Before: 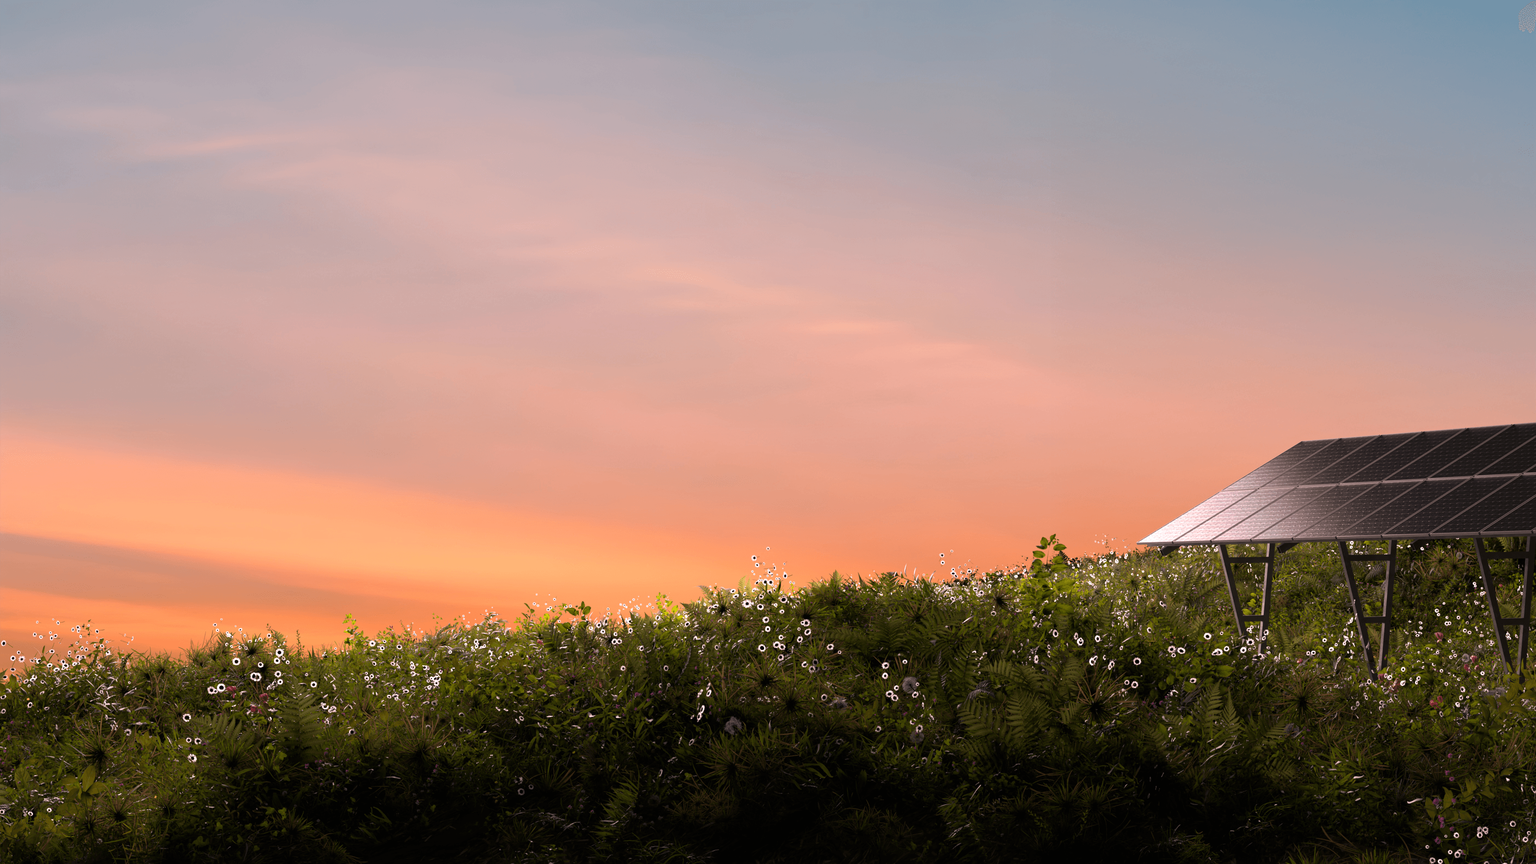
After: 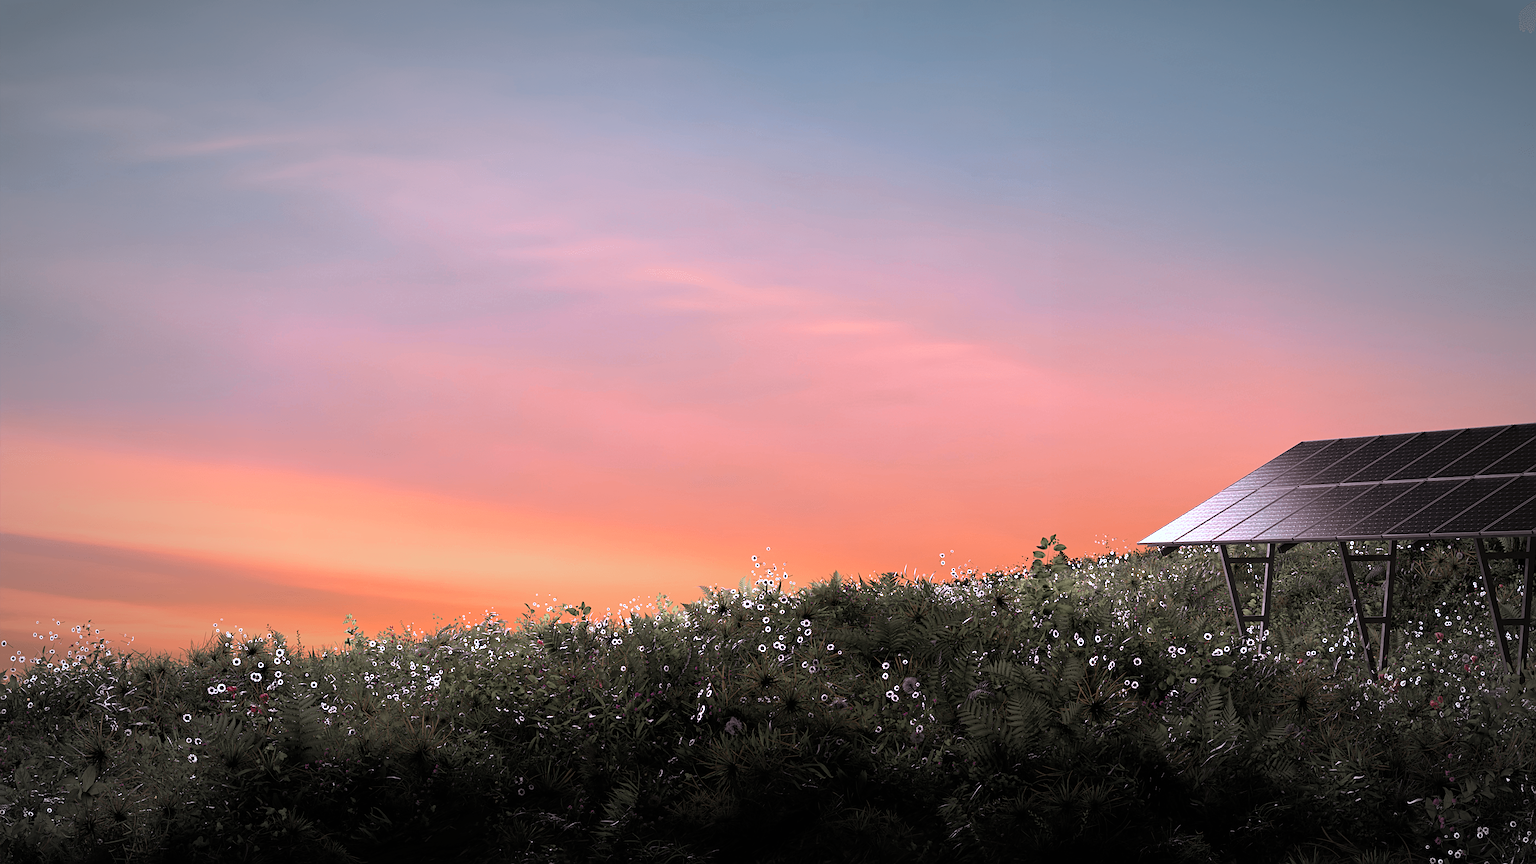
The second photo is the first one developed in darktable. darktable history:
color zones: curves: ch1 [(0, 0.708) (0.088, 0.648) (0.245, 0.187) (0.429, 0.326) (0.571, 0.498) (0.714, 0.5) (0.857, 0.5) (1, 0.708)]
vignetting: fall-off start 67.5%, fall-off radius 66.83%, automatic ratio true
sharpen: amount 0.491
color correction: highlights a* -2.36, highlights b* -18.32
haze removal: compatibility mode true, adaptive false
